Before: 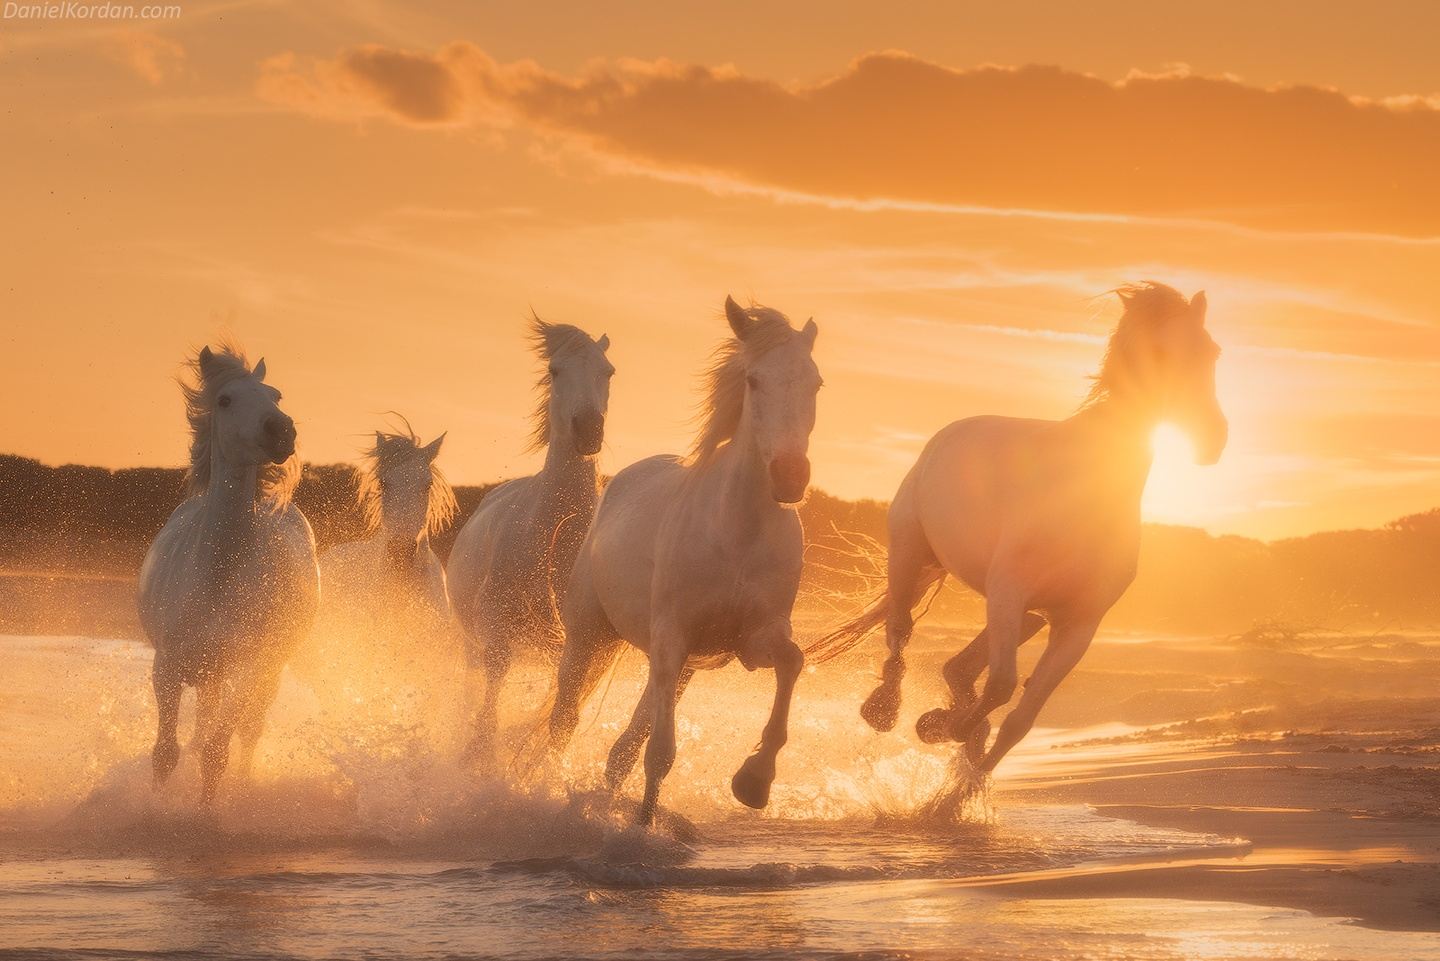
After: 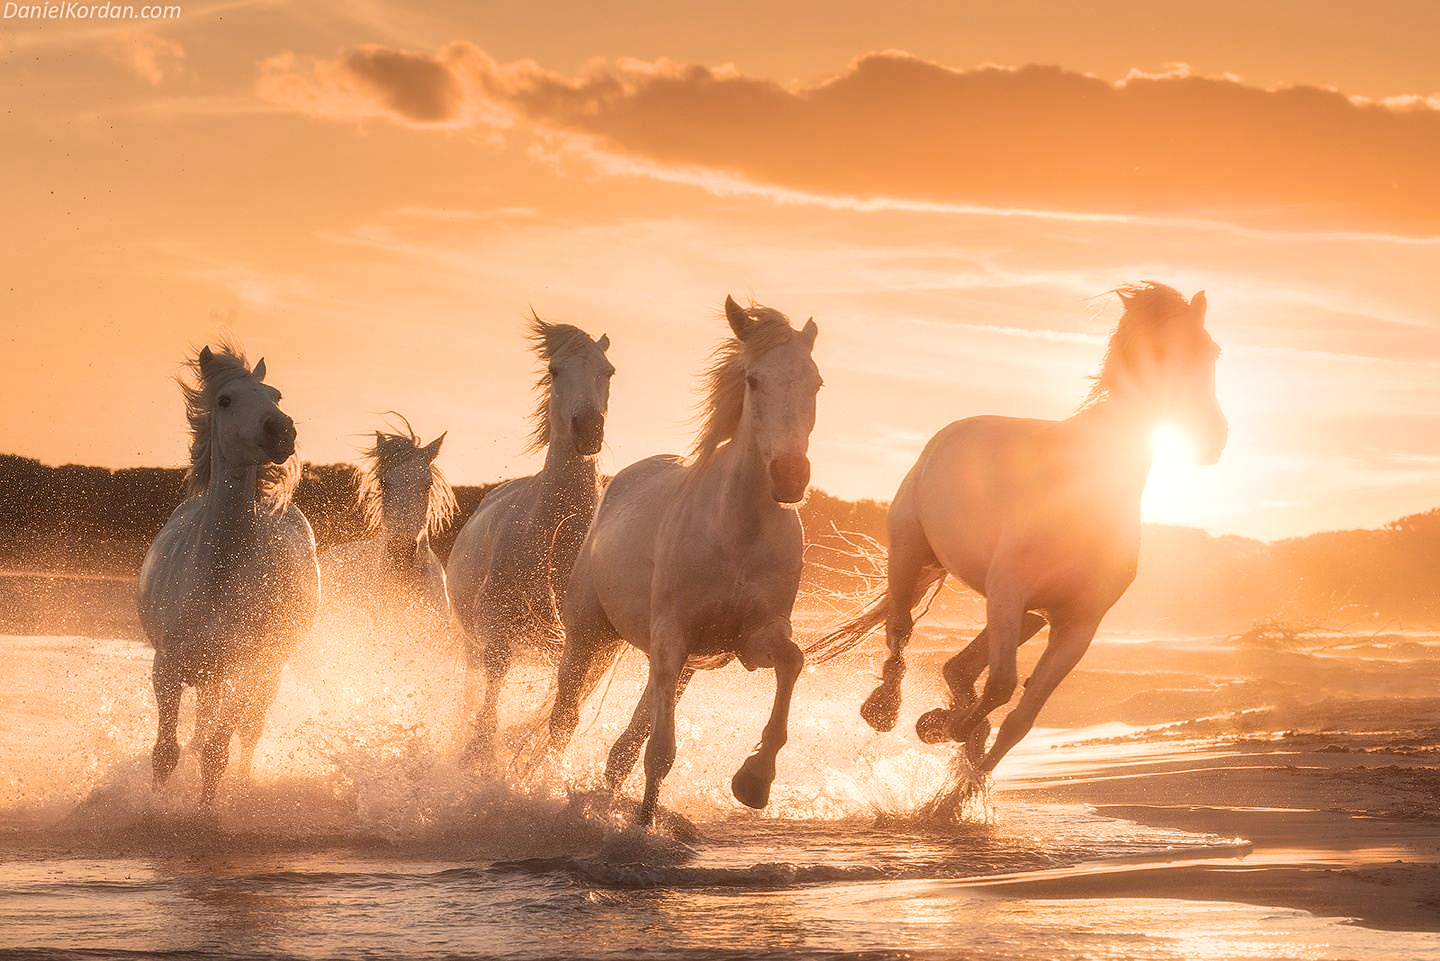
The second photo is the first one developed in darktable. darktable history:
local contrast: on, module defaults
sharpen: on, module defaults
filmic rgb: black relative exposure -9.08 EV, white relative exposure 2.3 EV, hardness 7.49
